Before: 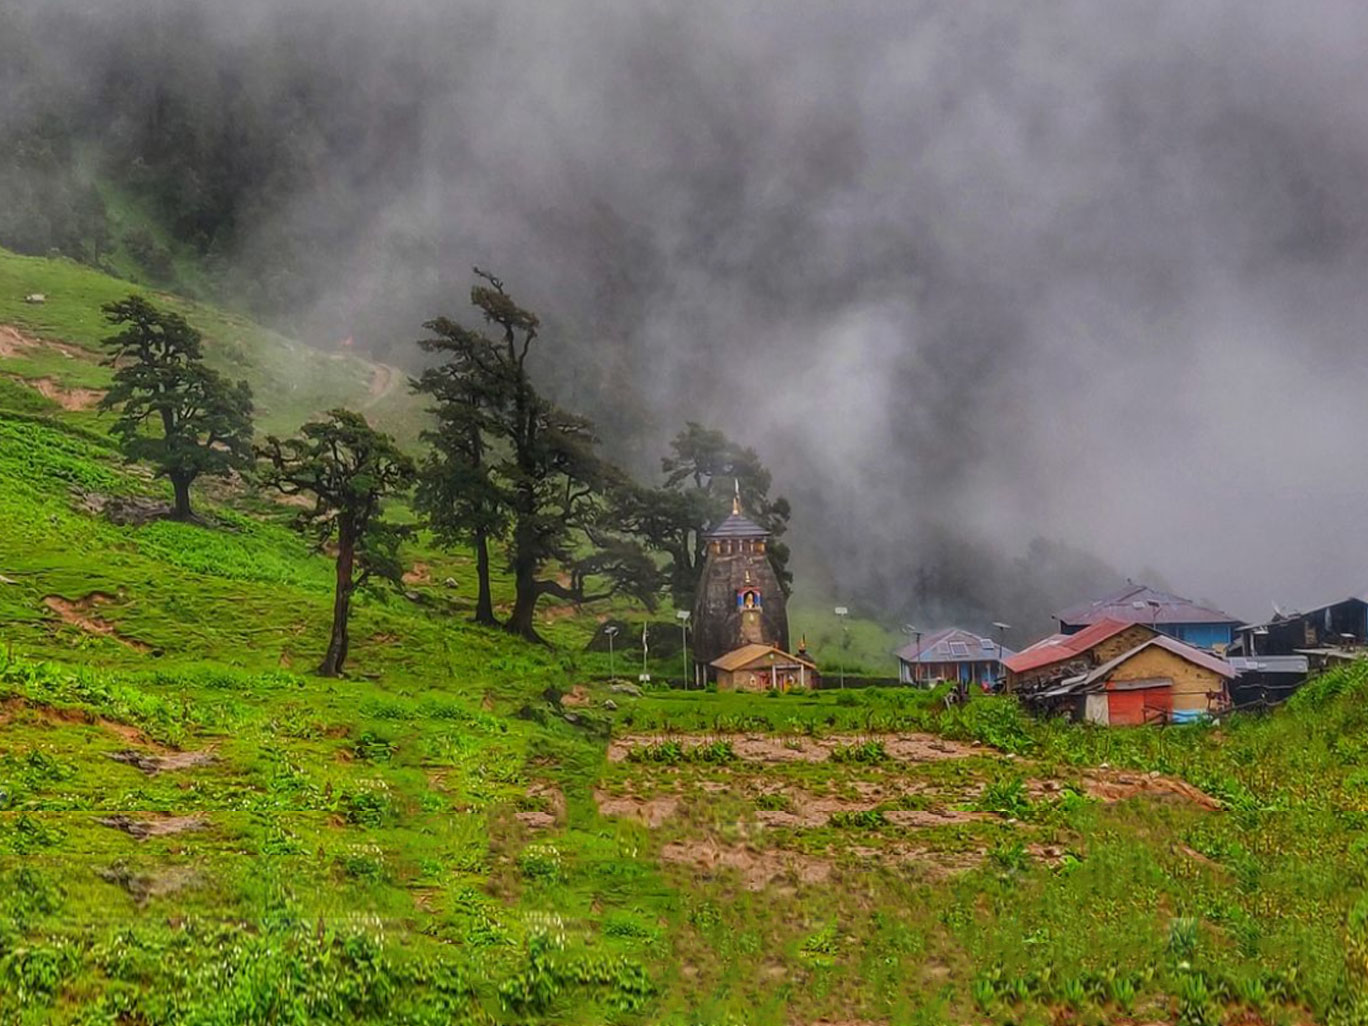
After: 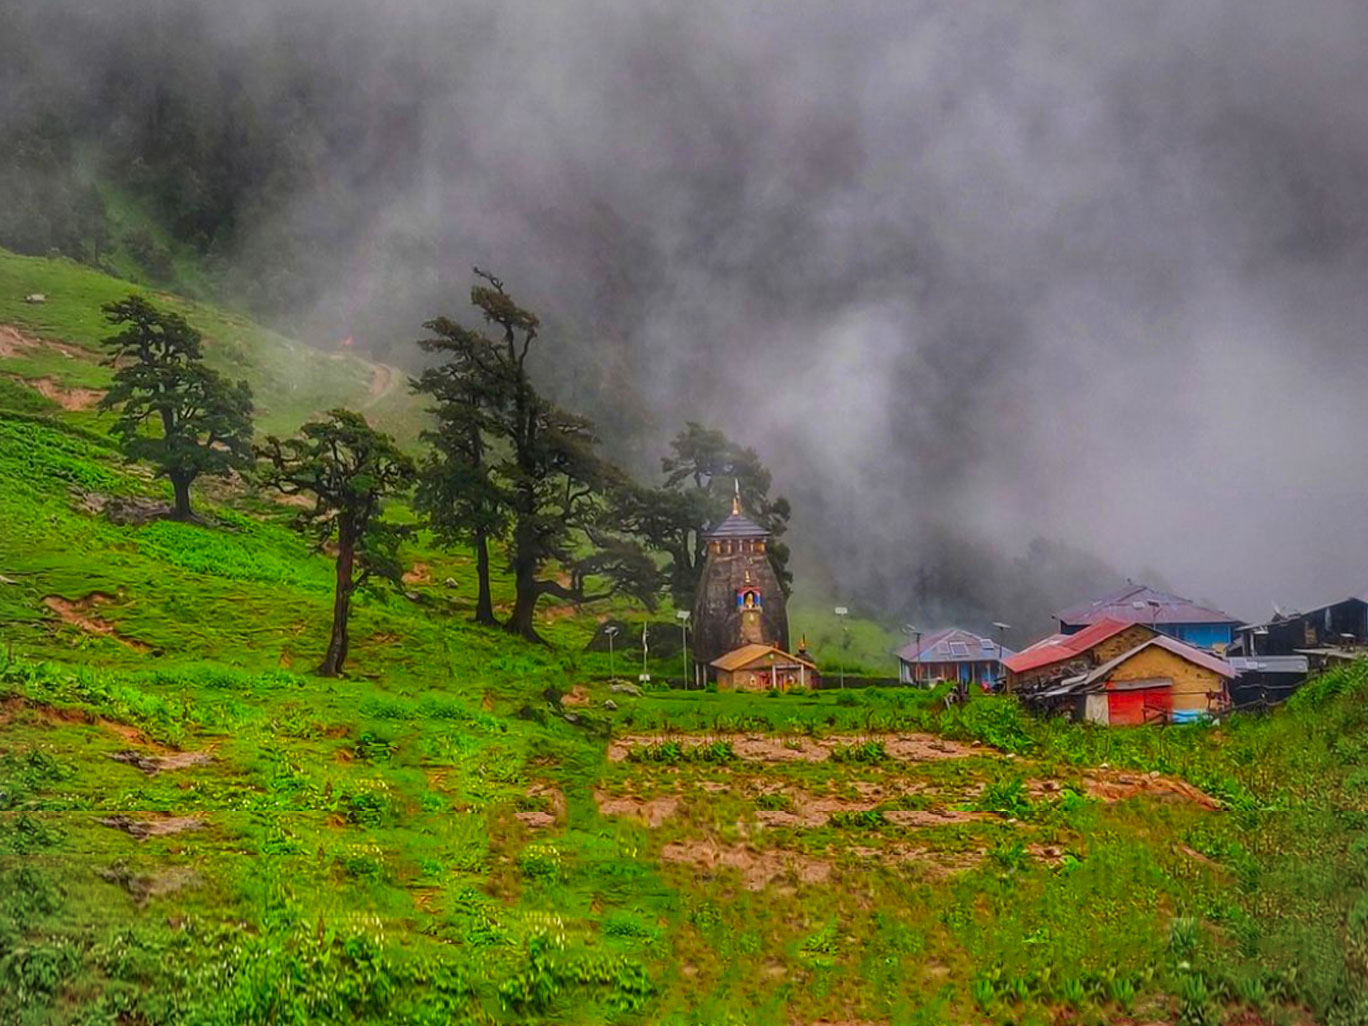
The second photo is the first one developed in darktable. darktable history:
vignetting: fall-off radius 60.92%
color correction: saturation 1.34
